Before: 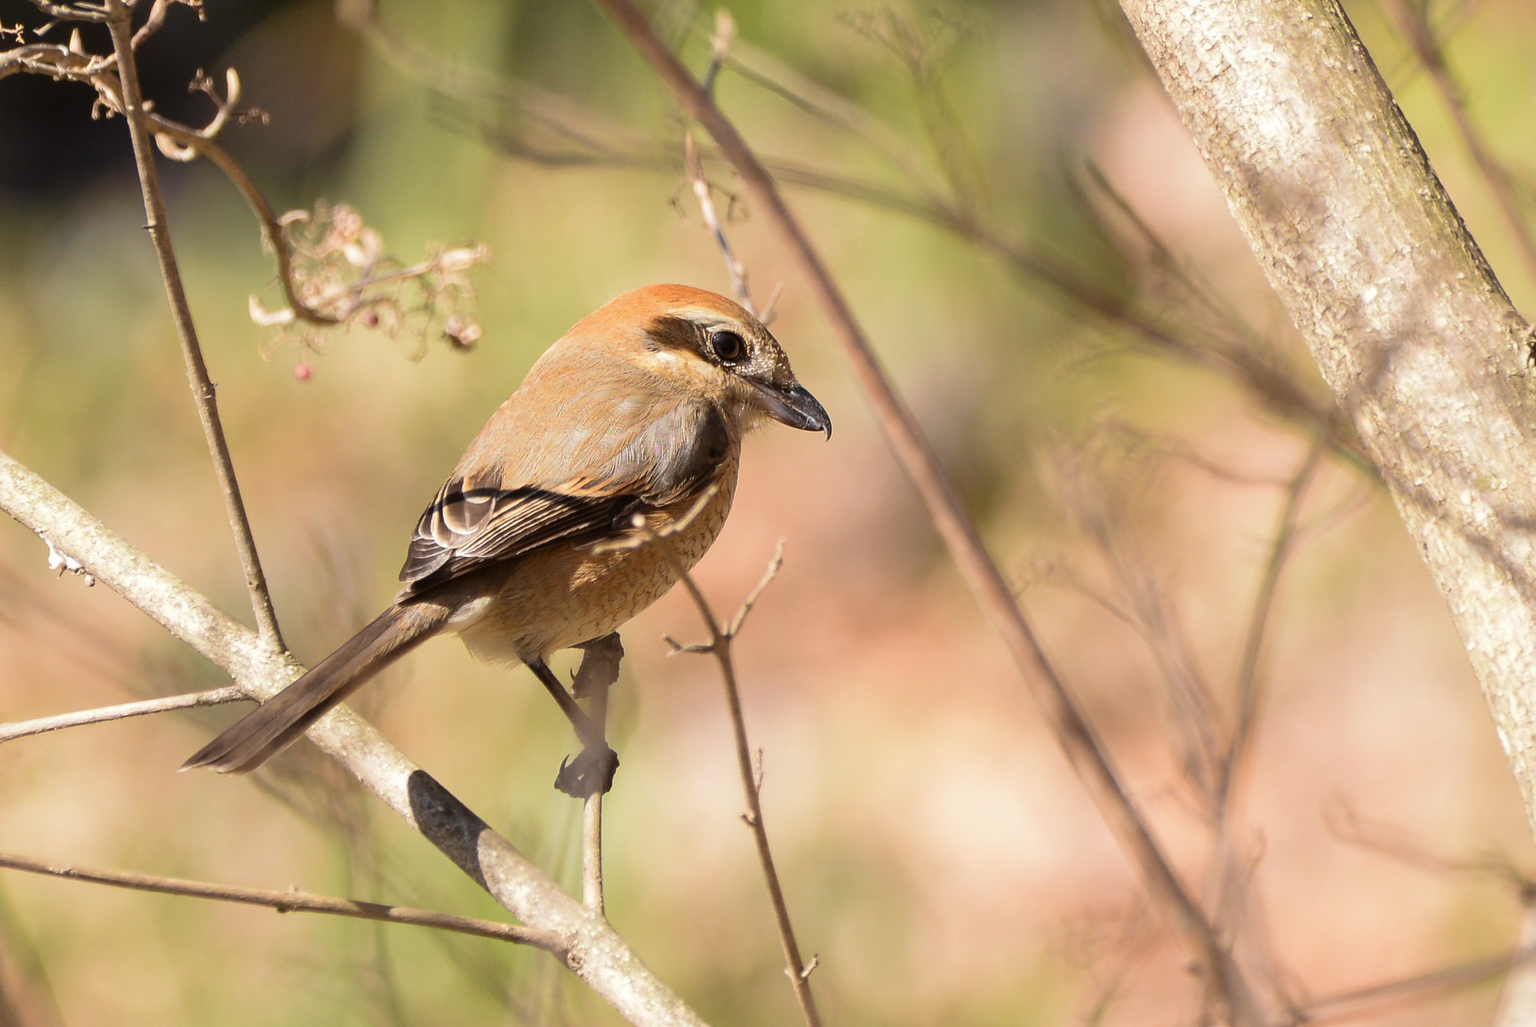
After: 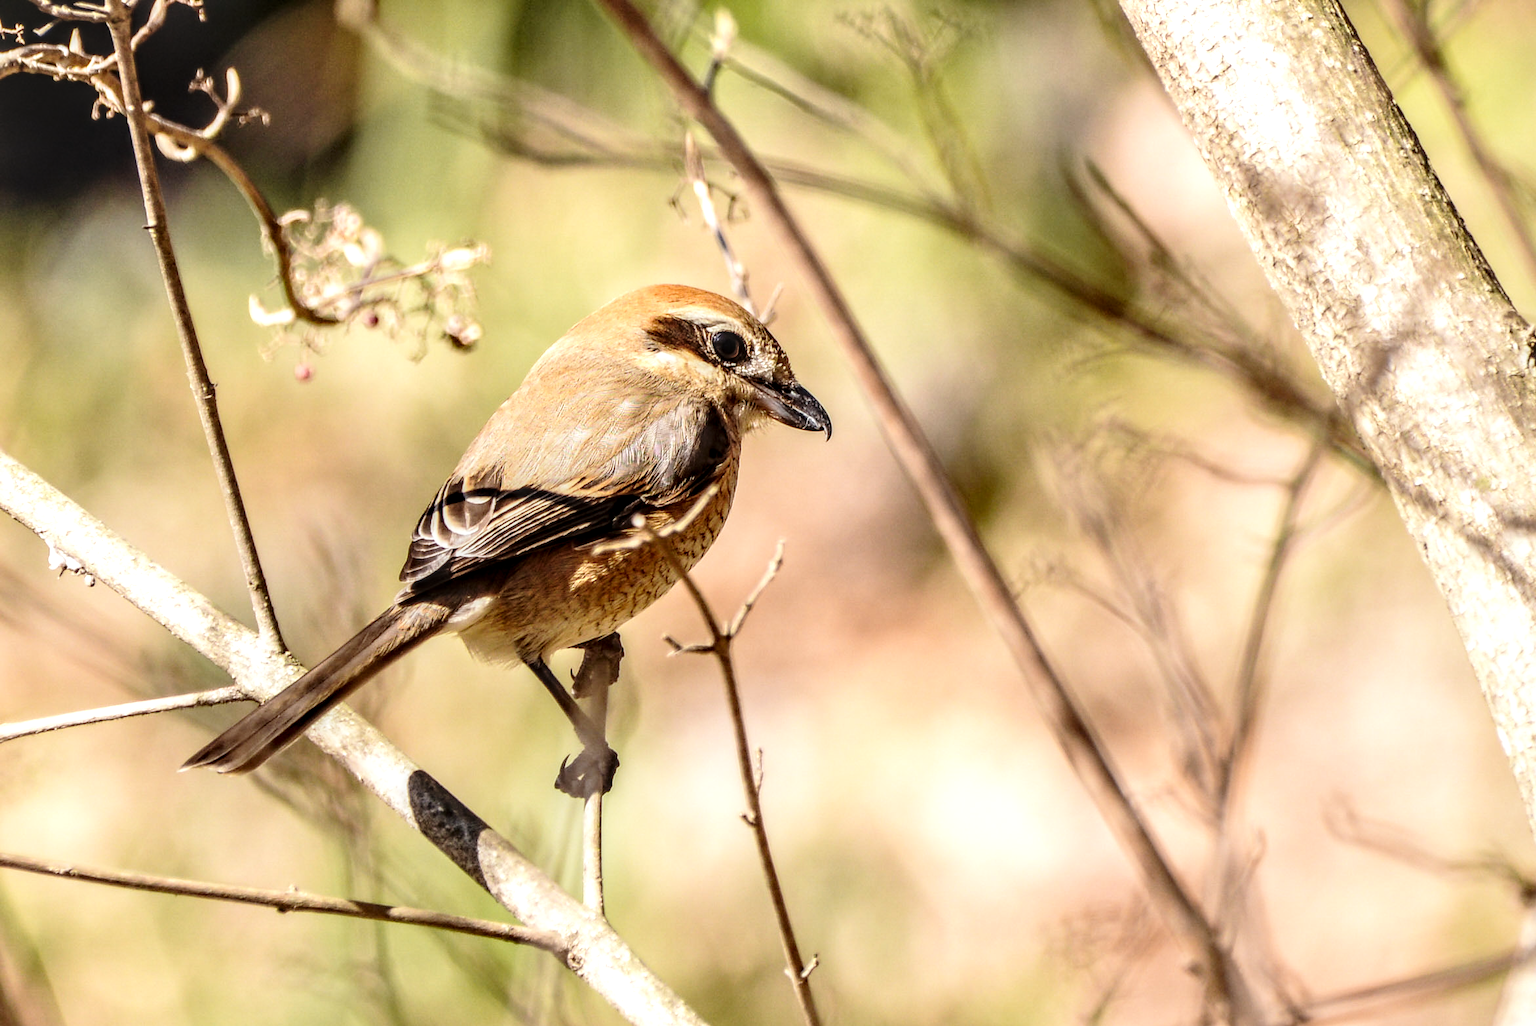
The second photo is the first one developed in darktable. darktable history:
base curve: curves: ch0 [(0, 0) (0.028, 0.03) (0.121, 0.232) (0.46, 0.748) (0.859, 0.968) (1, 1)], preserve colors none
exposure: black level correction -0.015, exposure -0.528 EV, compensate highlight preservation false
contrast brightness saturation: contrast 0.1, brightness 0.037, saturation 0.085
contrast equalizer: y [[0.5, 0.488, 0.462, 0.461, 0.491, 0.5], [0.5 ×6], [0.5 ×6], [0 ×6], [0 ×6]], mix -0.996
local contrast: highlights 1%, shadows 4%, detail 182%
